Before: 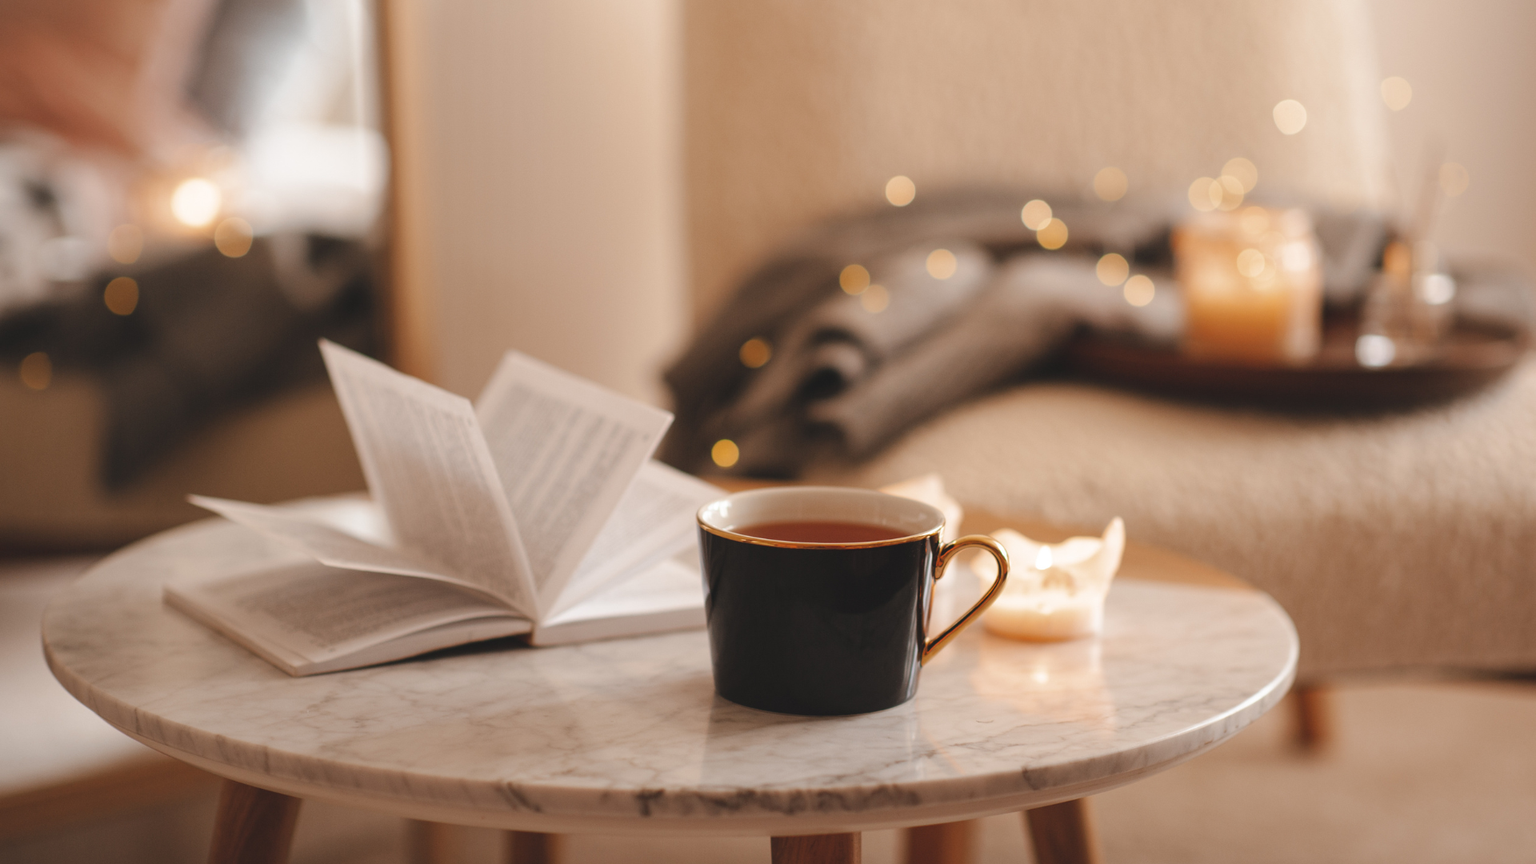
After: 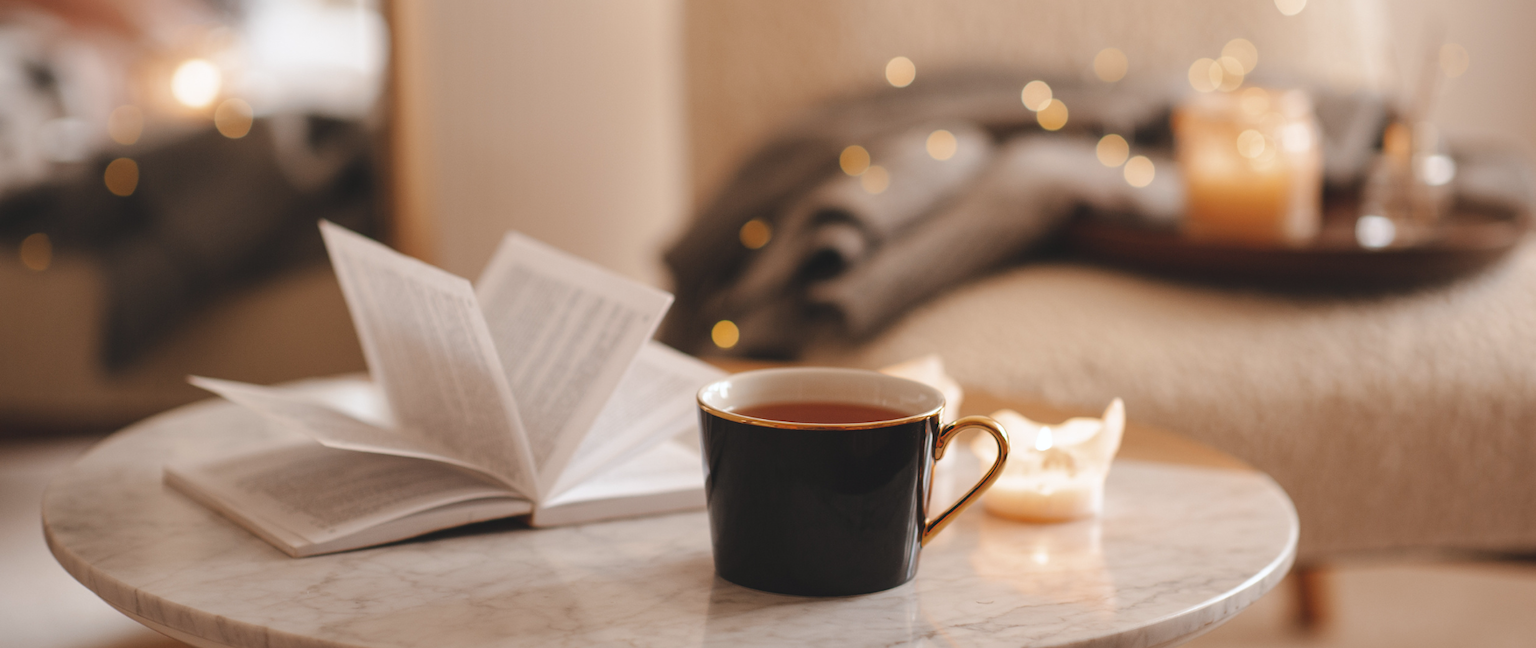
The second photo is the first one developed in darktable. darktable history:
white balance: red 0.988, blue 1.017
crop: top 13.819%, bottom 11.169%
